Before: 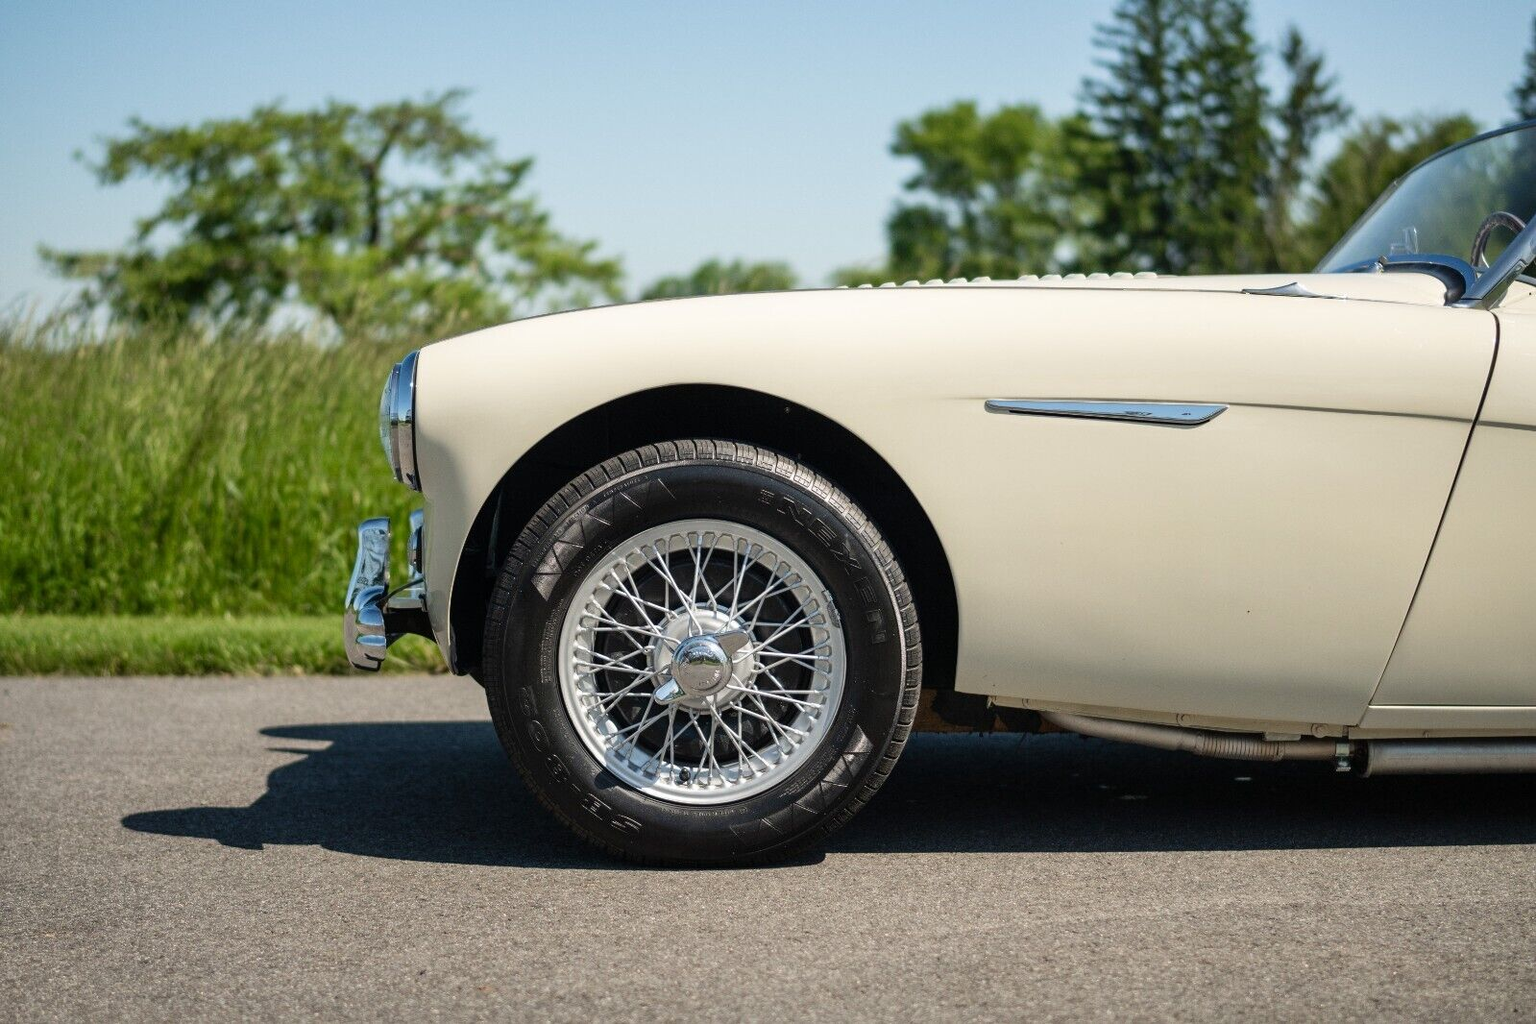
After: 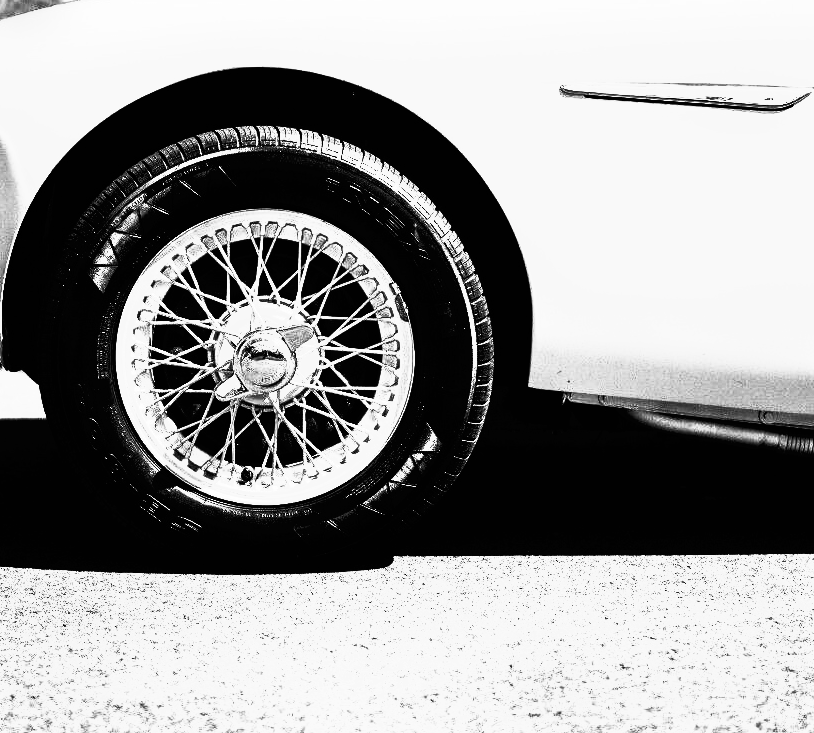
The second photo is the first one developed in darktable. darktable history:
tone curve: curves: ch0 [(0, 0) (0.003, 0.001) (0.011, 0.003) (0.025, 0.003) (0.044, 0.003) (0.069, 0.003) (0.1, 0.006) (0.136, 0.007) (0.177, 0.009) (0.224, 0.007) (0.277, 0.026) (0.335, 0.126) (0.399, 0.254) (0.468, 0.493) (0.543, 0.892) (0.623, 0.984) (0.709, 0.979) (0.801, 0.979) (0.898, 0.982) (1, 1)], preserve colors none
crop and rotate: left 29.237%, top 31.152%, right 19.807%
monochrome: a -4.13, b 5.16, size 1
